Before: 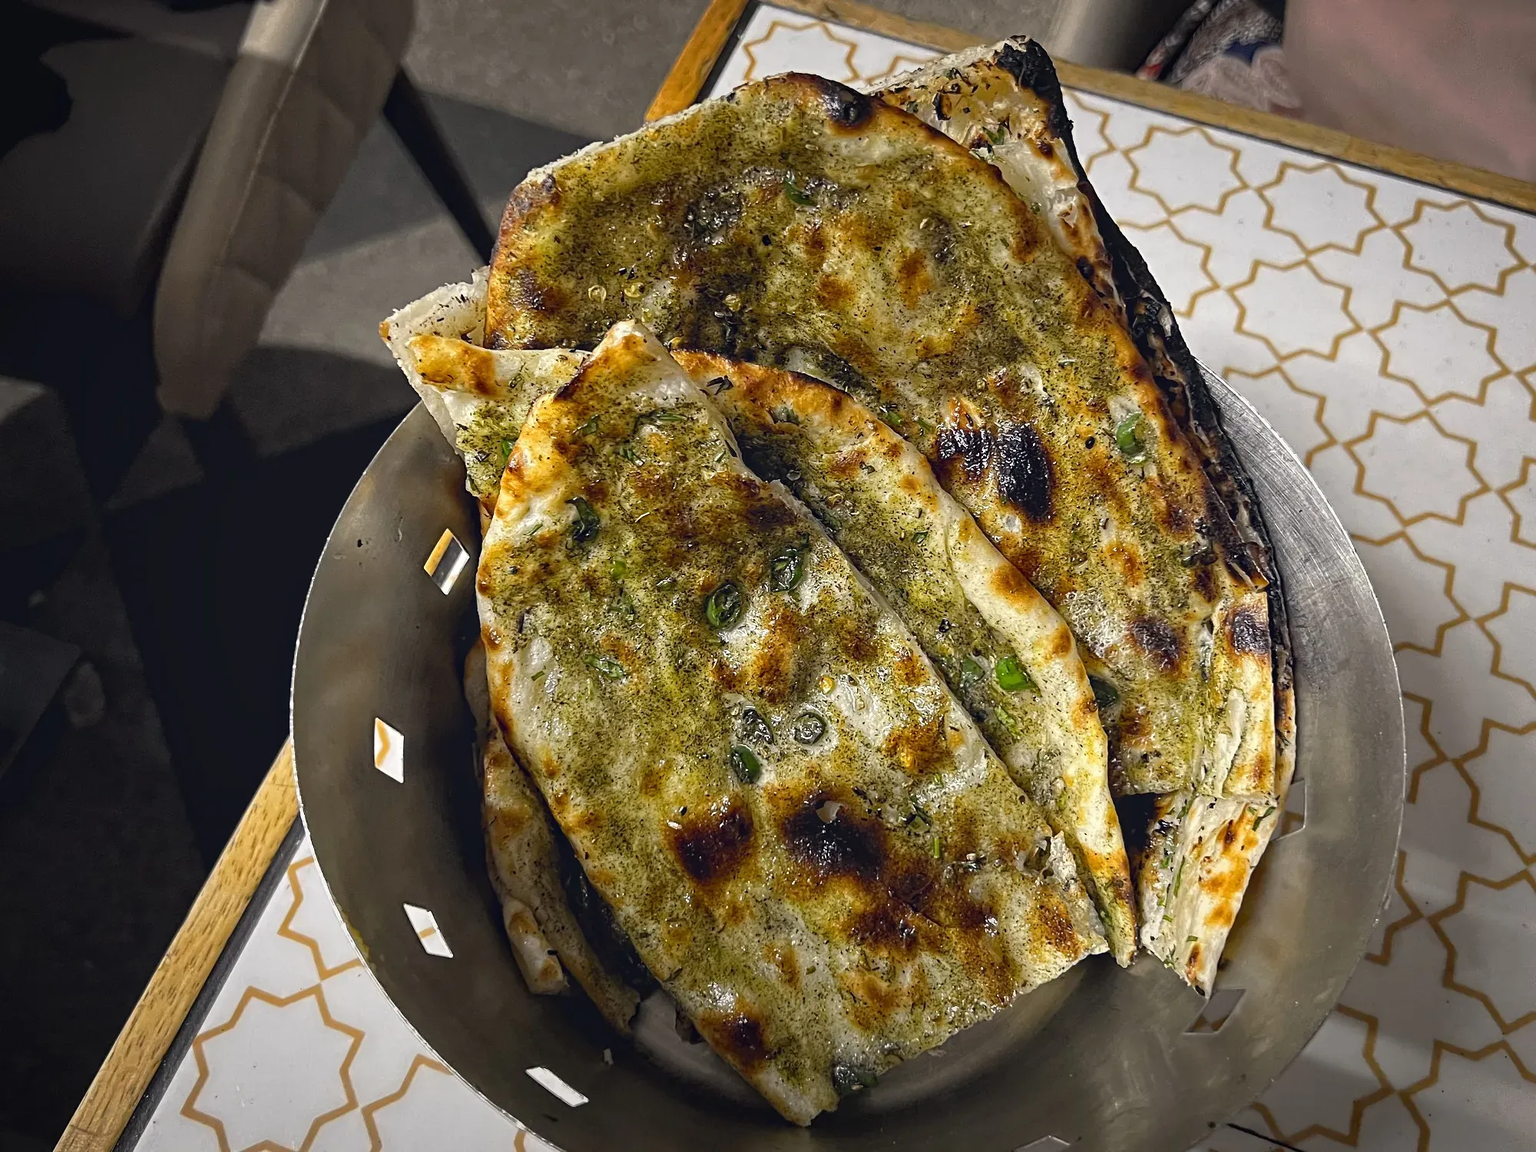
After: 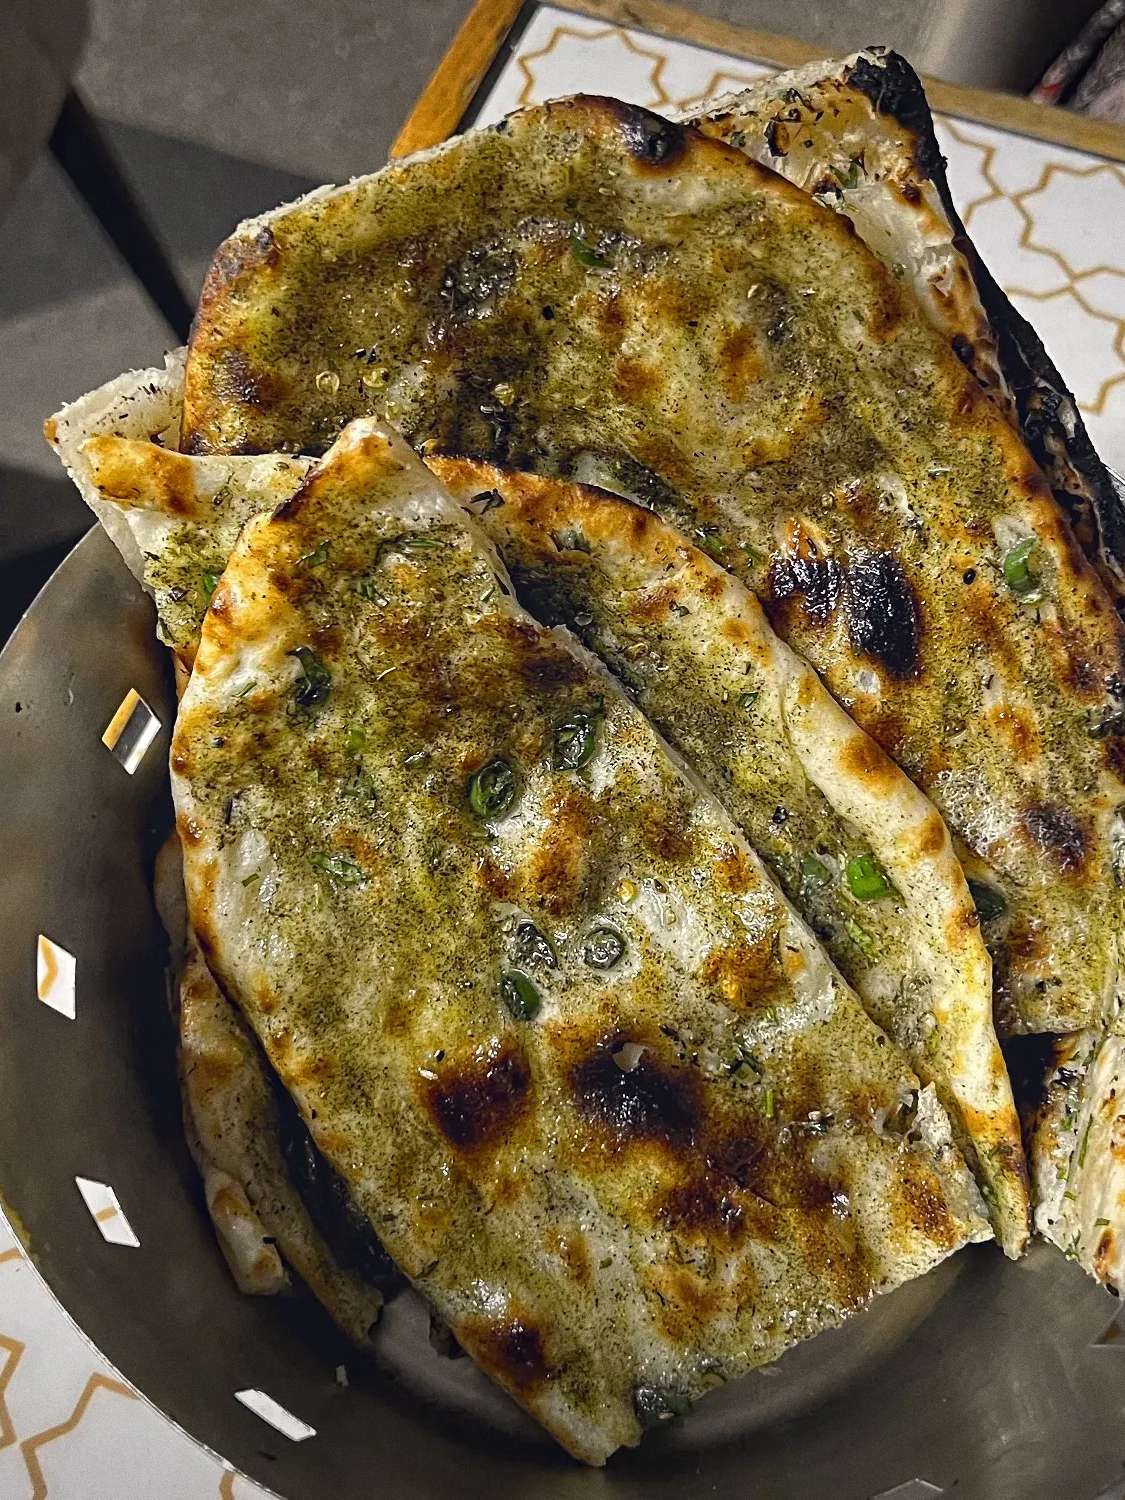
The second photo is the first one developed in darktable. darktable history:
crop and rotate: left 22.516%, right 21.234%
grain: coarseness 0.09 ISO
